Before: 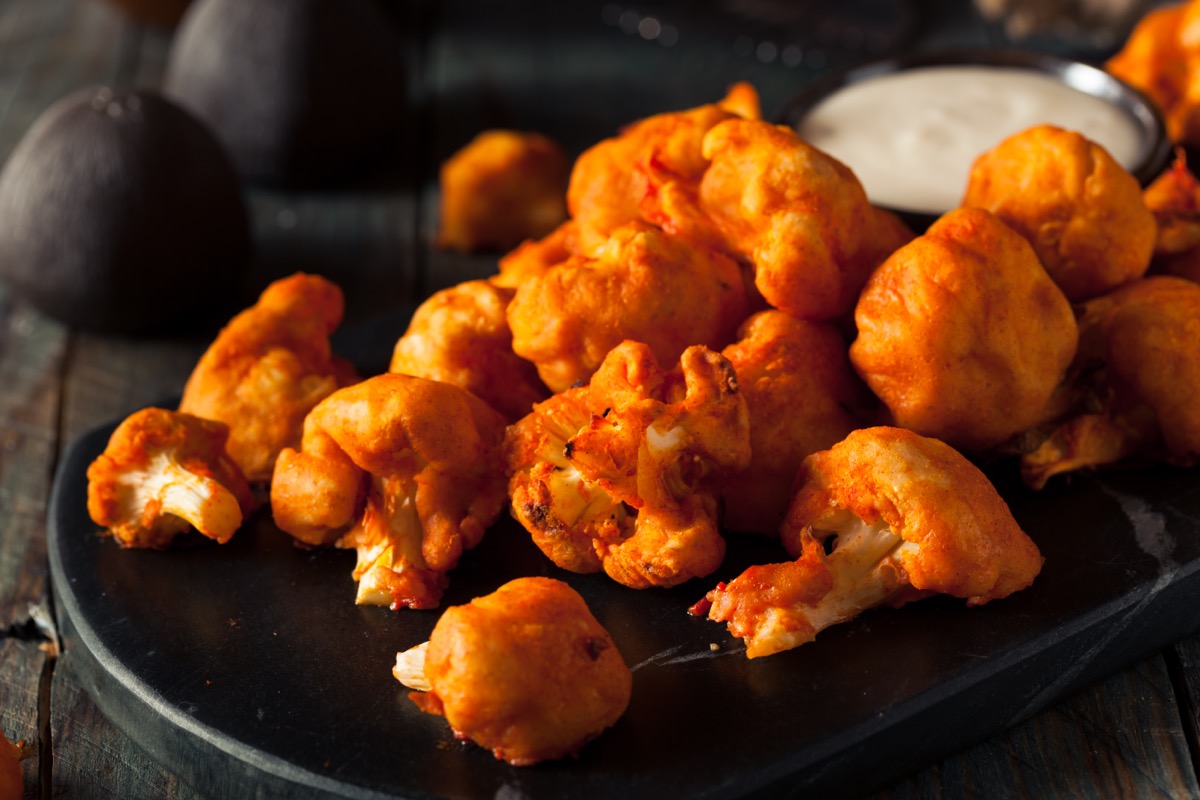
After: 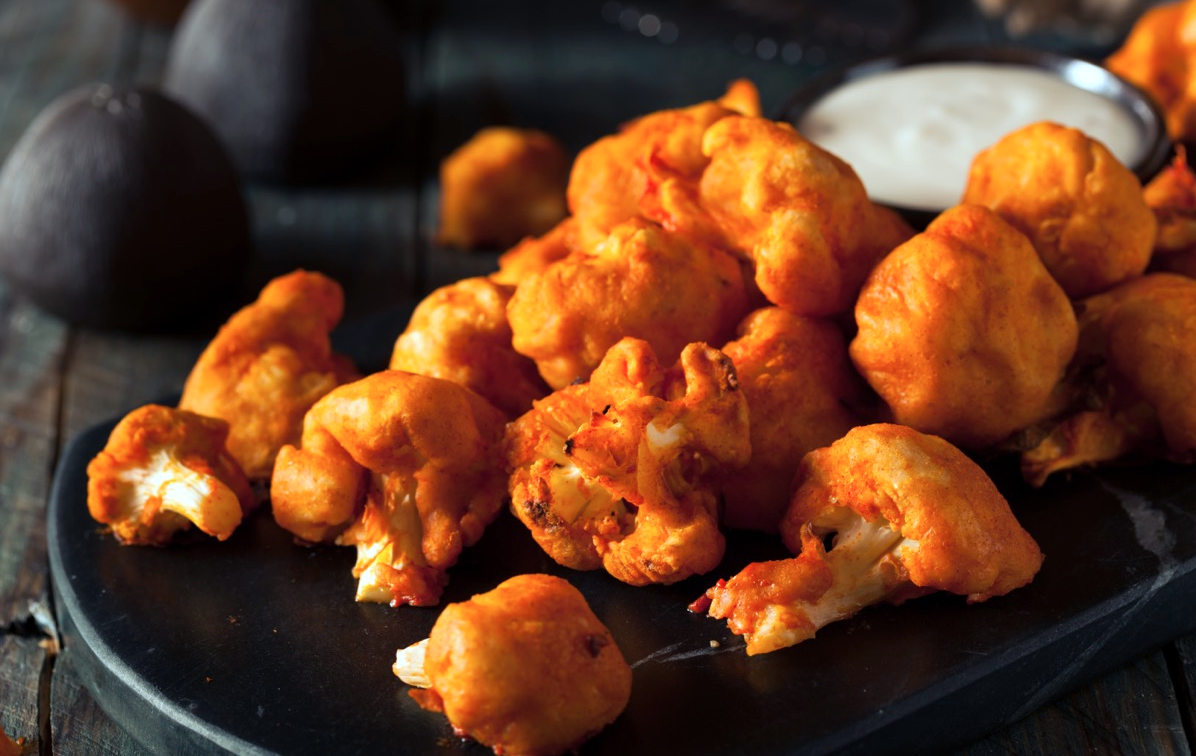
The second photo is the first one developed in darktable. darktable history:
white balance: emerald 1
color calibration: illuminant F (fluorescent), F source F9 (Cool White Deluxe 4150 K) – high CRI, x 0.374, y 0.373, temperature 4158.34 K
exposure: exposure 0.2 EV, compensate highlight preservation false
crop: top 0.448%, right 0.264%, bottom 5.045%
